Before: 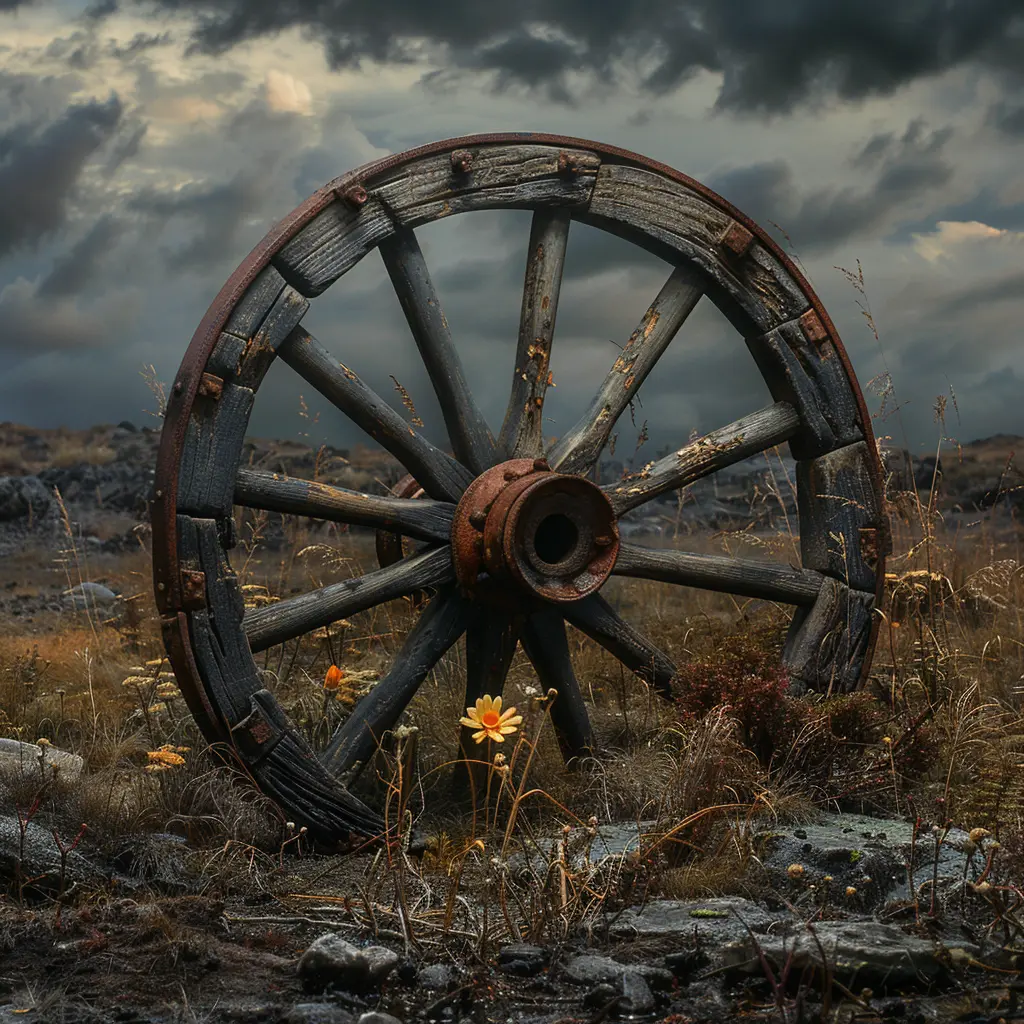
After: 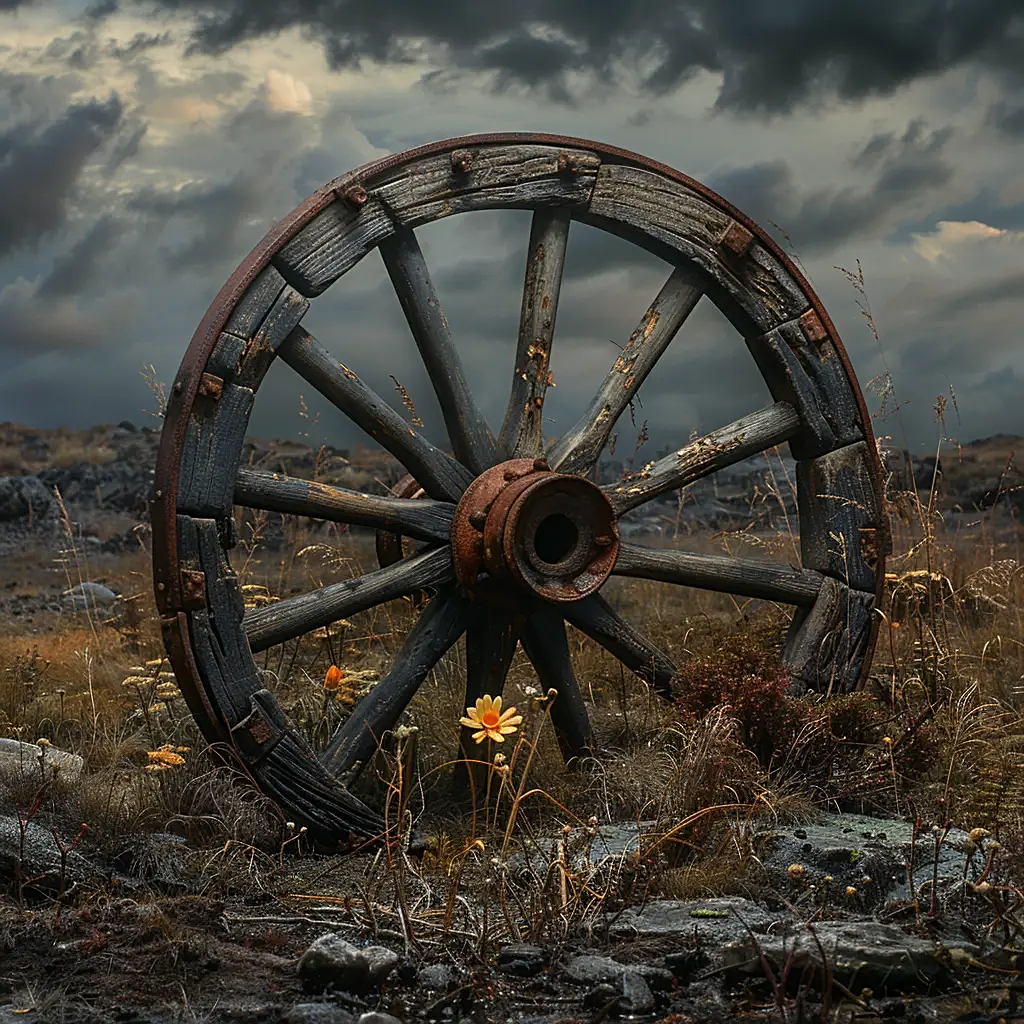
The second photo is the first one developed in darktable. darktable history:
sharpen: radius 2.168, amount 0.384, threshold 0.198
